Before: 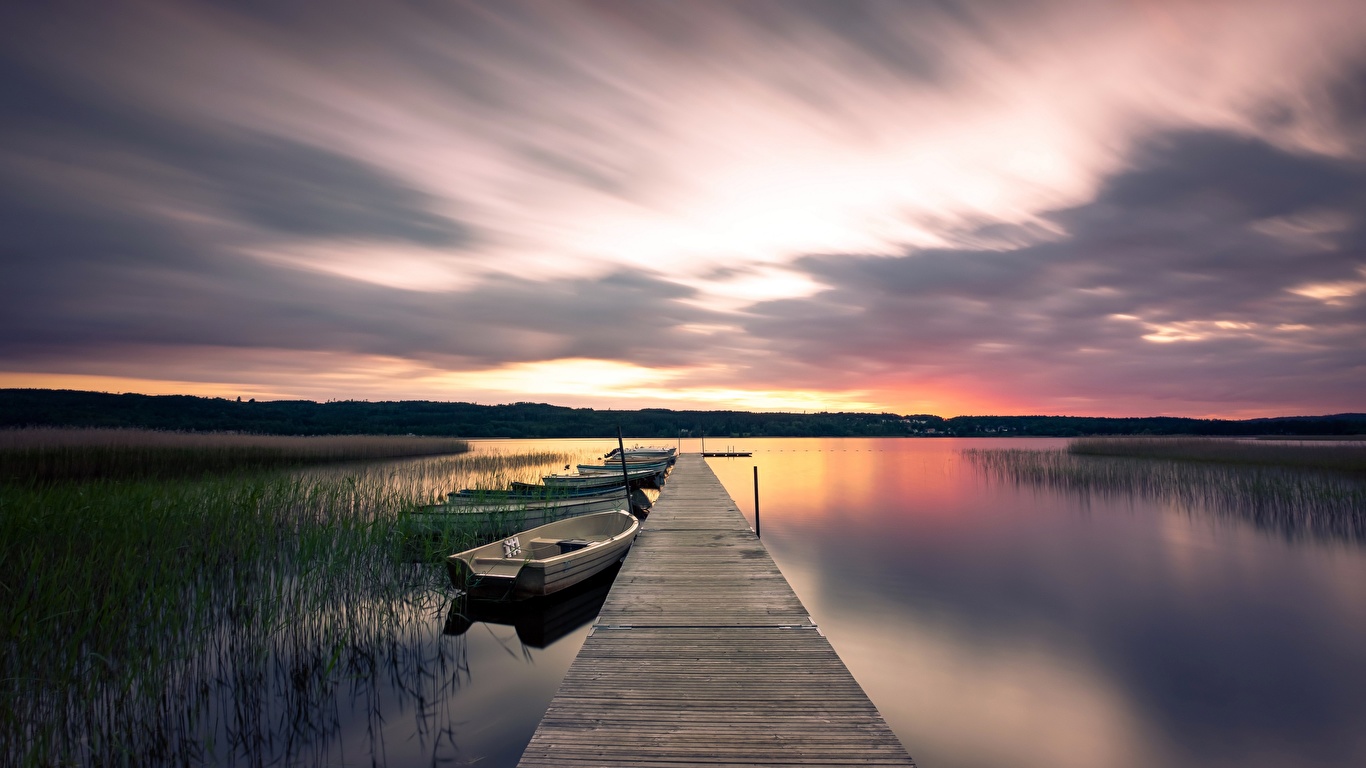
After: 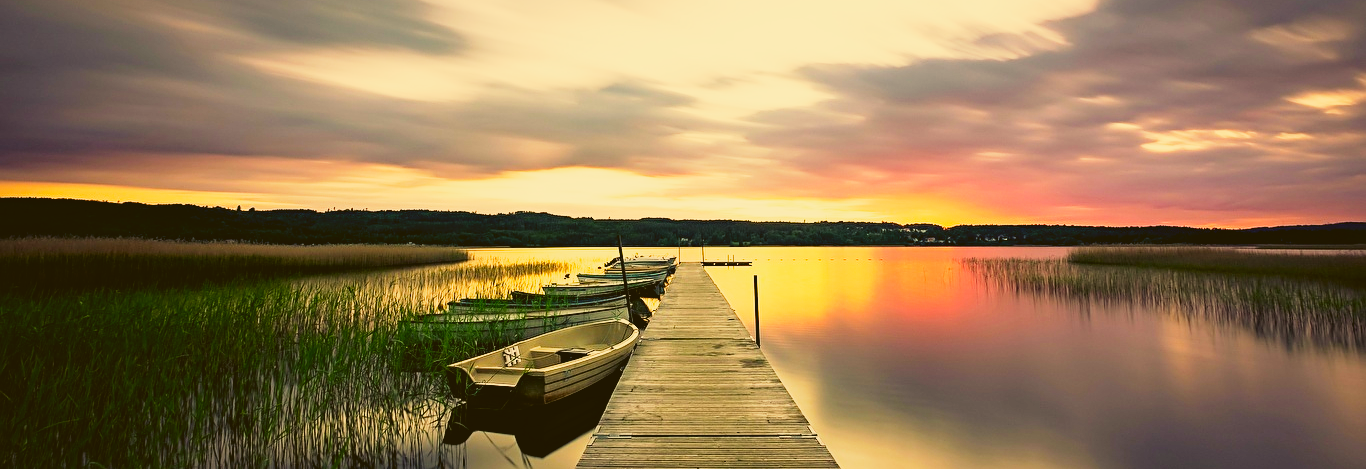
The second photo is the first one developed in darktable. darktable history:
tone curve: curves: ch0 [(0, 0.025) (0.15, 0.143) (0.452, 0.486) (0.751, 0.788) (1, 0.961)]; ch1 [(0, 0) (0.43, 0.408) (0.476, 0.469) (0.497, 0.507) (0.546, 0.571) (0.566, 0.607) (0.62, 0.657) (1, 1)]; ch2 [(0, 0) (0.386, 0.397) (0.505, 0.498) (0.547, 0.546) (0.579, 0.58) (1, 1)], preserve colors none
crop and rotate: top 24.91%, bottom 13.941%
base curve: curves: ch0 [(0, 0) (0.005, 0.002) (0.193, 0.295) (0.399, 0.664) (0.75, 0.928) (1, 1)], preserve colors none
sharpen: radius 1.023
color correction: highlights a* 0.165, highlights b* 29.45, shadows a* -0.266, shadows b* 21.26
haze removal: compatibility mode true, adaptive false
contrast brightness saturation: contrast -0.096, brightness 0.053, saturation 0.077
